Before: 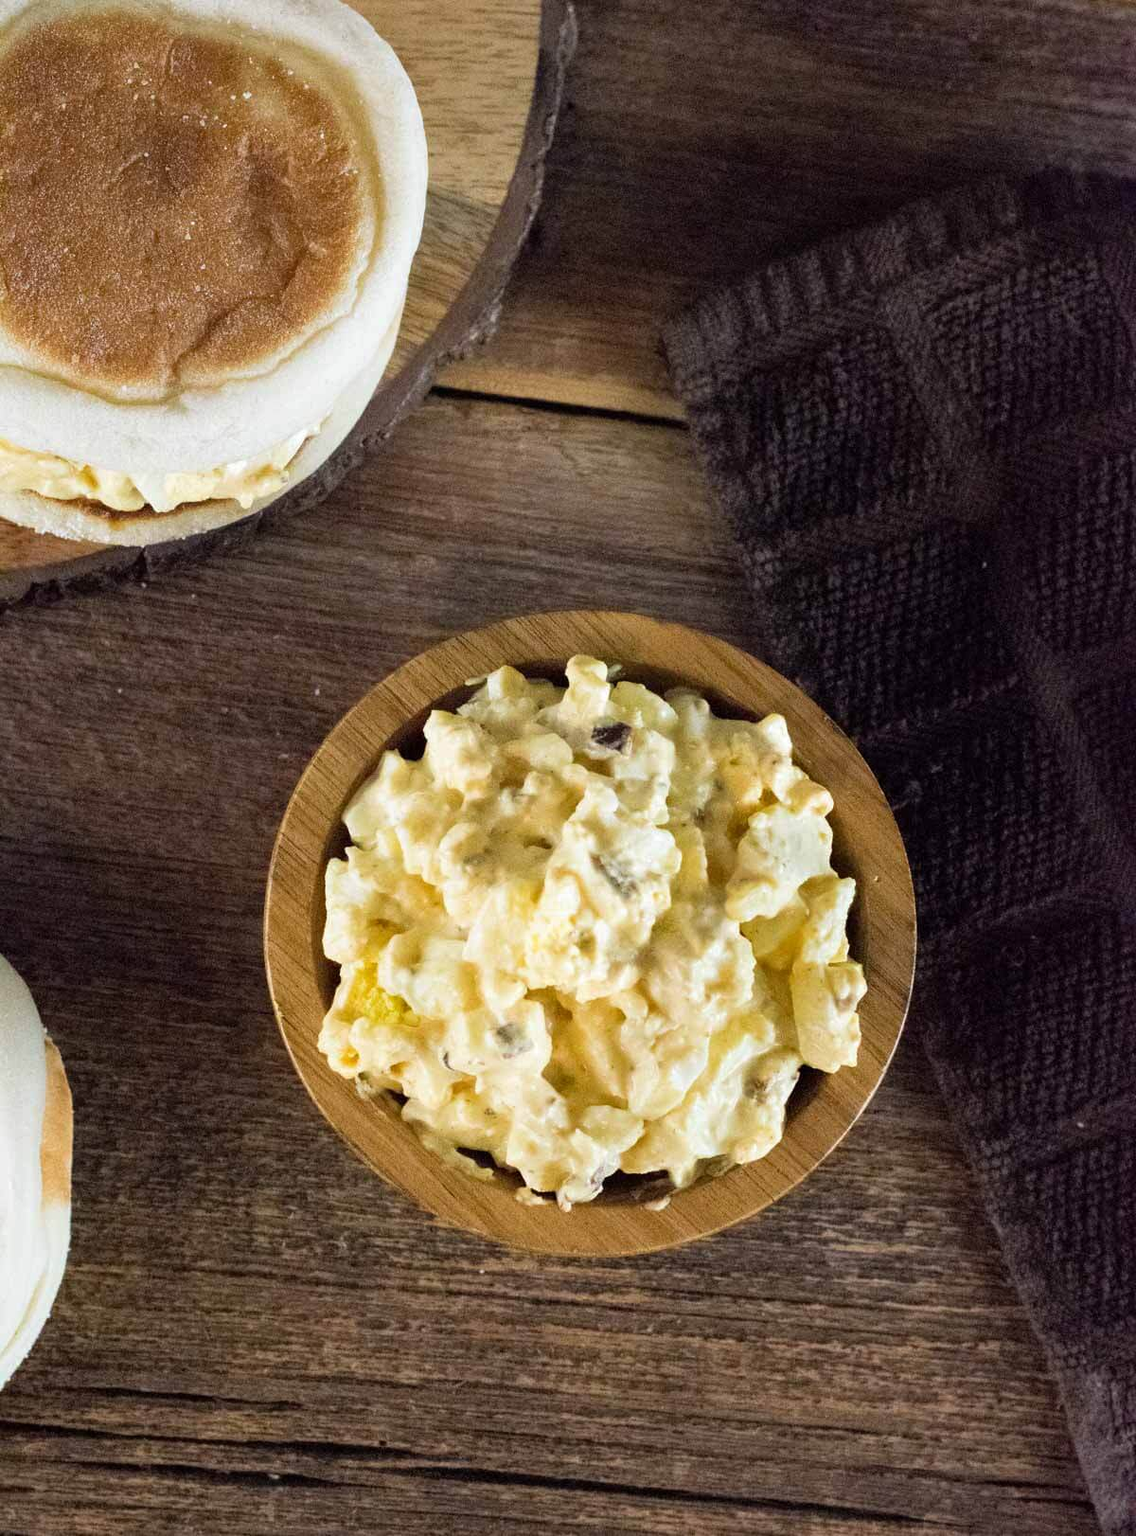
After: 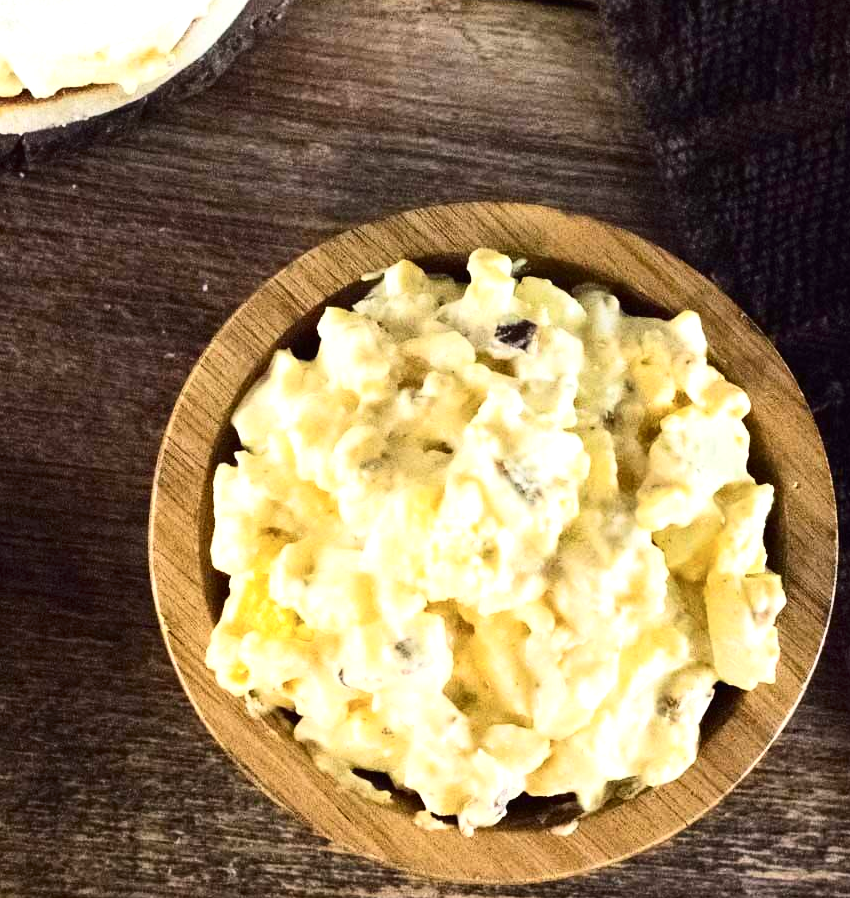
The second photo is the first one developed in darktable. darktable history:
contrast brightness saturation: contrast 0.281
exposure: black level correction -0.002, exposure 0.537 EV, compensate highlight preservation false
crop: left 10.898%, top 27.349%, right 18.242%, bottom 17.265%
